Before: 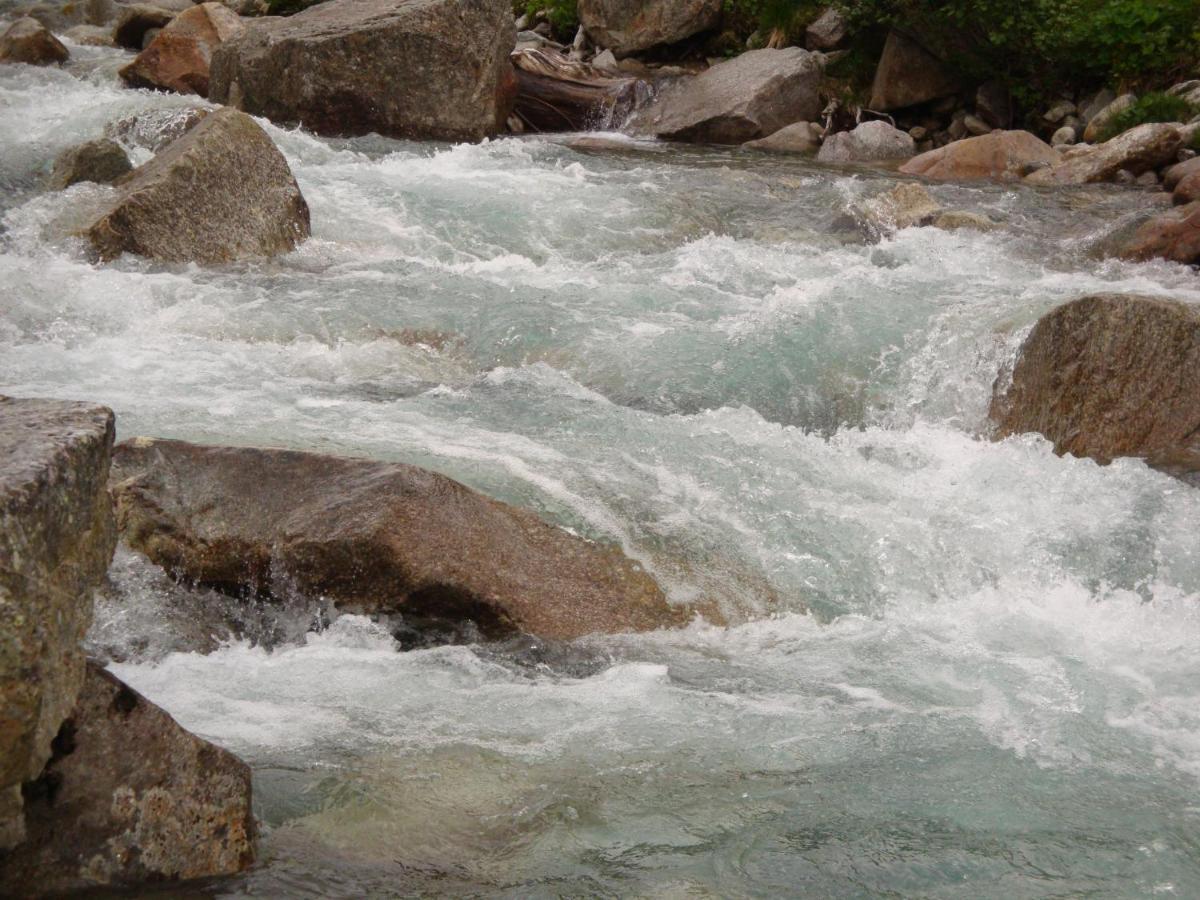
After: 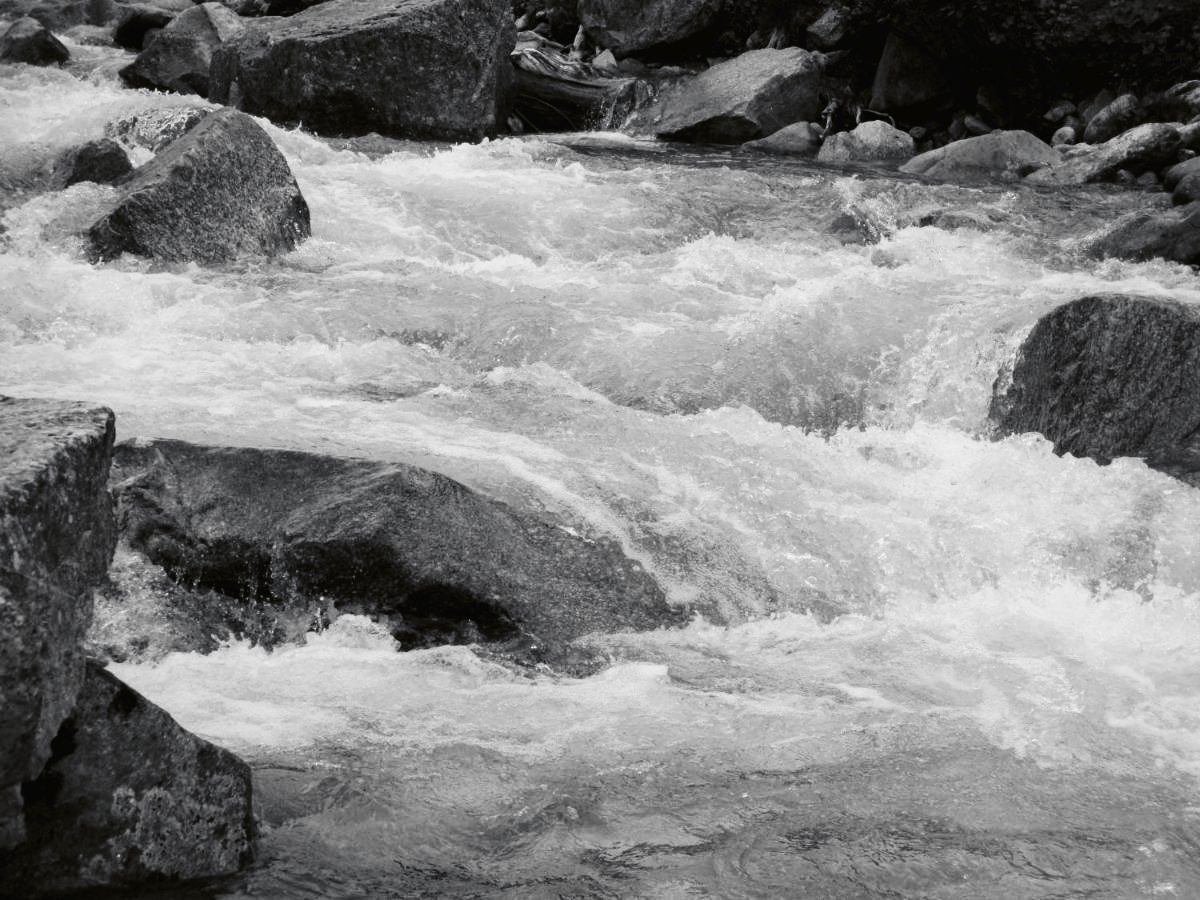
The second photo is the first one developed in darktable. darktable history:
tone curve: curves: ch0 [(0, 0) (0.003, 0.016) (0.011, 0.016) (0.025, 0.016) (0.044, 0.016) (0.069, 0.016) (0.1, 0.026) (0.136, 0.047) (0.177, 0.088) (0.224, 0.14) (0.277, 0.2) (0.335, 0.276) (0.399, 0.37) (0.468, 0.47) (0.543, 0.583) (0.623, 0.698) (0.709, 0.779) (0.801, 0.858) (0.898, 0.929) (1, 1)], preserve colors none
color look up table: target L [86.7, 85.98, 78.43, 66.24, 58.38, 58.64, 57.61, 39.07, 26.21, 17.37, 200.55, 84.56, 79.88, 75.88, 66.24, 66.62, 65.11, 55.02, 54.5, 50.96, 45.89, 39.07, 35.51, 17.06, 22.62, 10.27, 95.84, 87.05, 63.22, 69.98, 71.84, 57.35, 63.6, 64.36, 54.24, 45.09, 23.22, 27.98, 28.27, 22.62, 7.247, 9.263, 91.29, 78.07, 65.11, 64.74, 63.22, 36.15, 7.247], target a [-0.001, -0.001, 0, 0, 0.001 ×4, 0, 0.001, 0, -0.001, 0 ×5, 0.001 ×6, 0, 0.001, 0, -0.002, 0, 0.001, -0.001, 0, 0.001, 0, 0, 0.001 ×6, -0.936, 0, 0, -0.001, 0, 0, 0.001, 0, -0.936], target b [0.023, 0.002, 0.001, 0.002, -0.004, -0.005, -0.004, -0.005, -0.002, -0.004, 0, 0.002, 0.001, 0.001, 0.002, 0.002, 0.002, -0.005, -0.004, -0.005, -0.005, -0.005, -0.006, 0.002, -0.002, -0.003, 0.024, 0.001, -0.004, 0.002, 0.002, -0.005, 0.002, 0.002, -0.005, -0.005, -0.004, -0.002, -0.005, -0.002, 11.55, -0.001, 0, 0.022, 0.002, 0.002, -0.004, -0.001, 11.55], num patches 49
